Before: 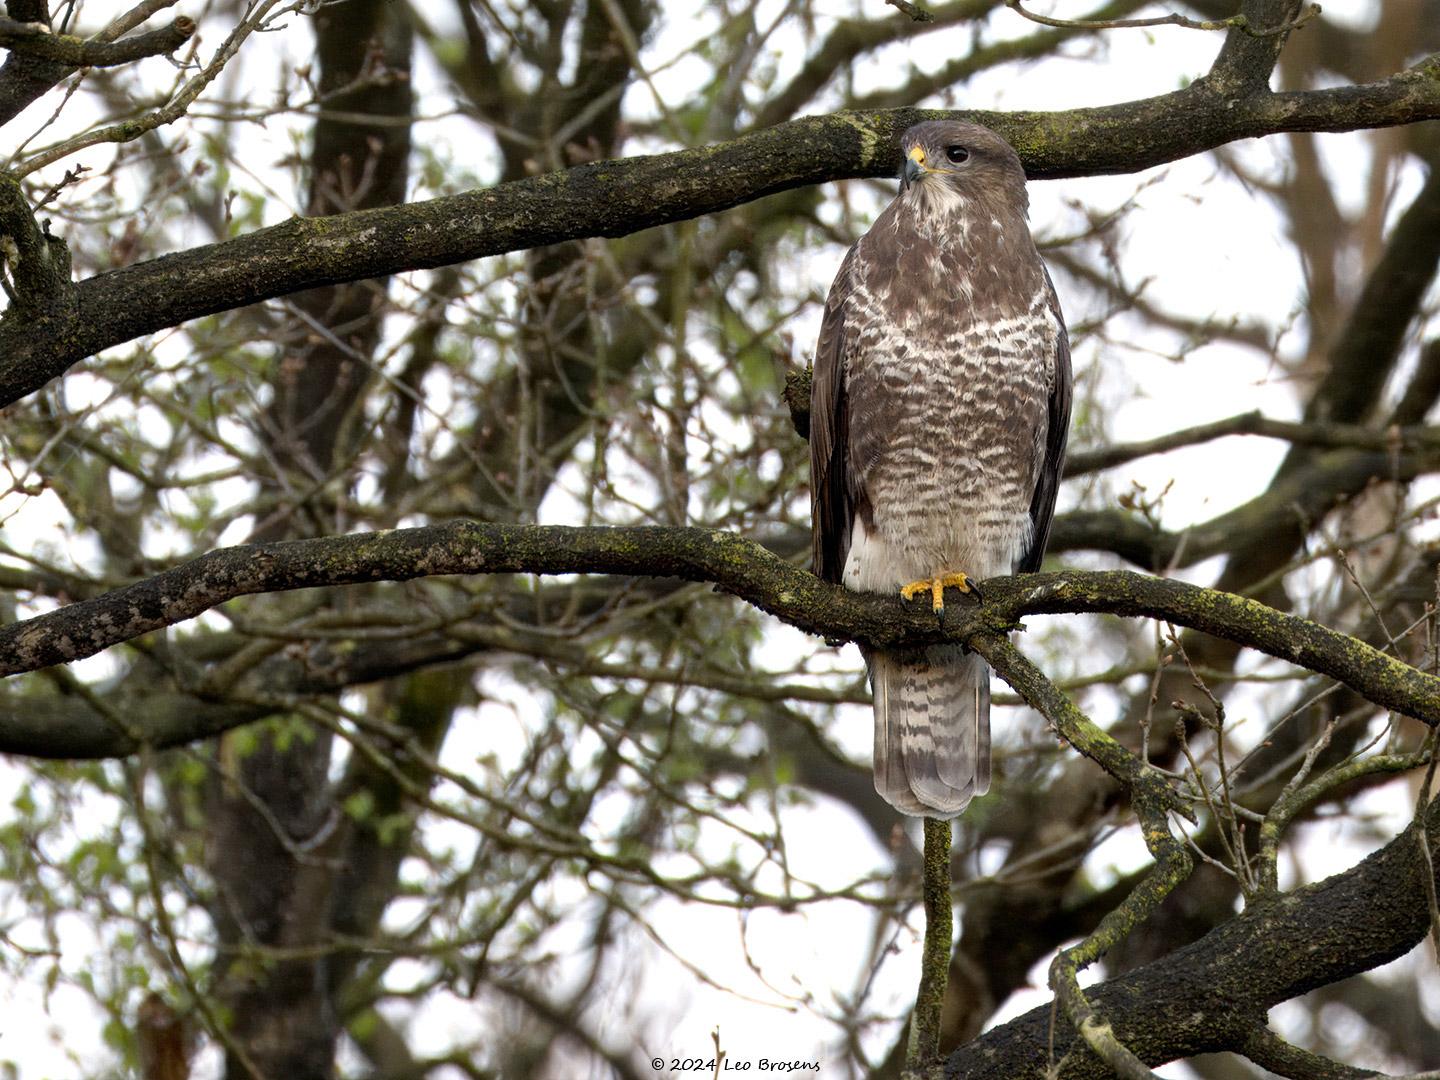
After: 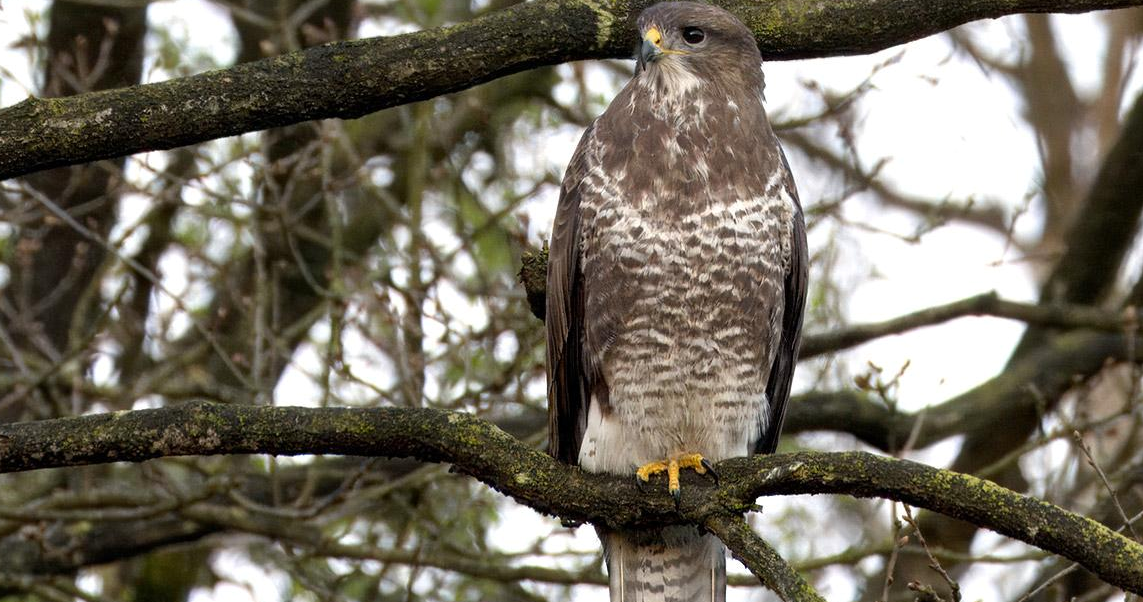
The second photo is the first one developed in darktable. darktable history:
tone equalizer: edges refinement/feathering 500, mask exposure compensation -1.57 EV, preserve details no
crop: left 18.399%, top 11.086%, right 2.22%, bottom 33.157%
